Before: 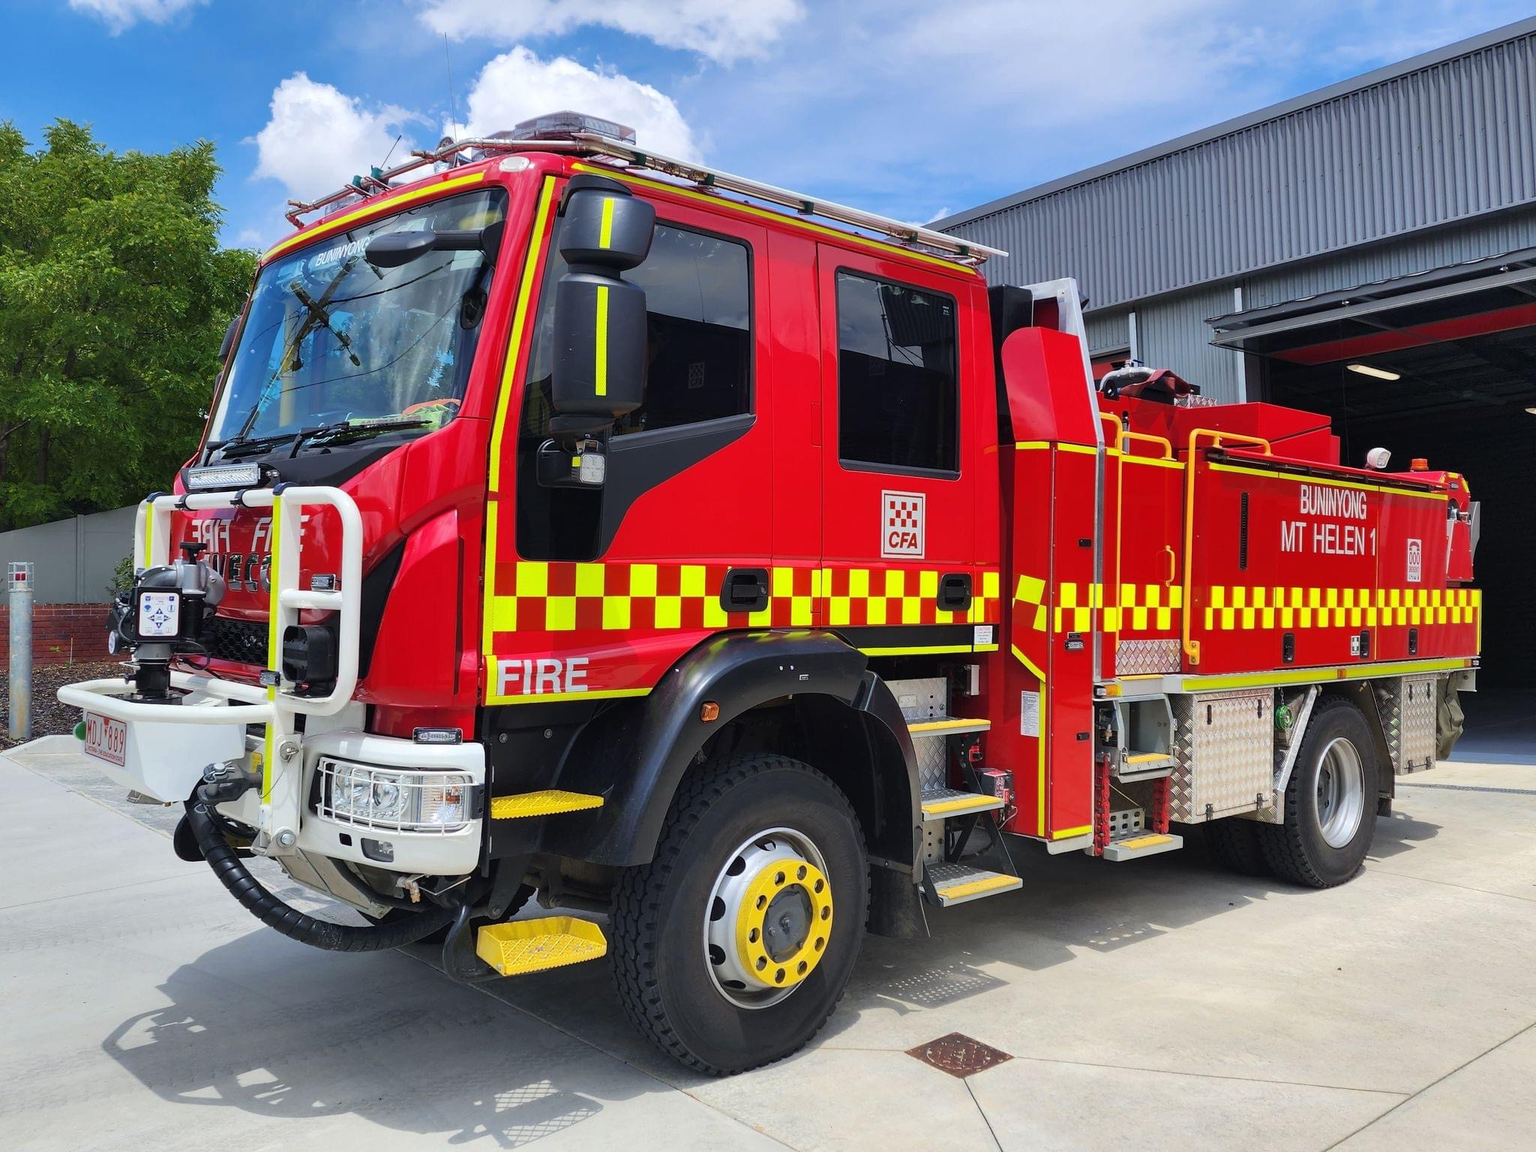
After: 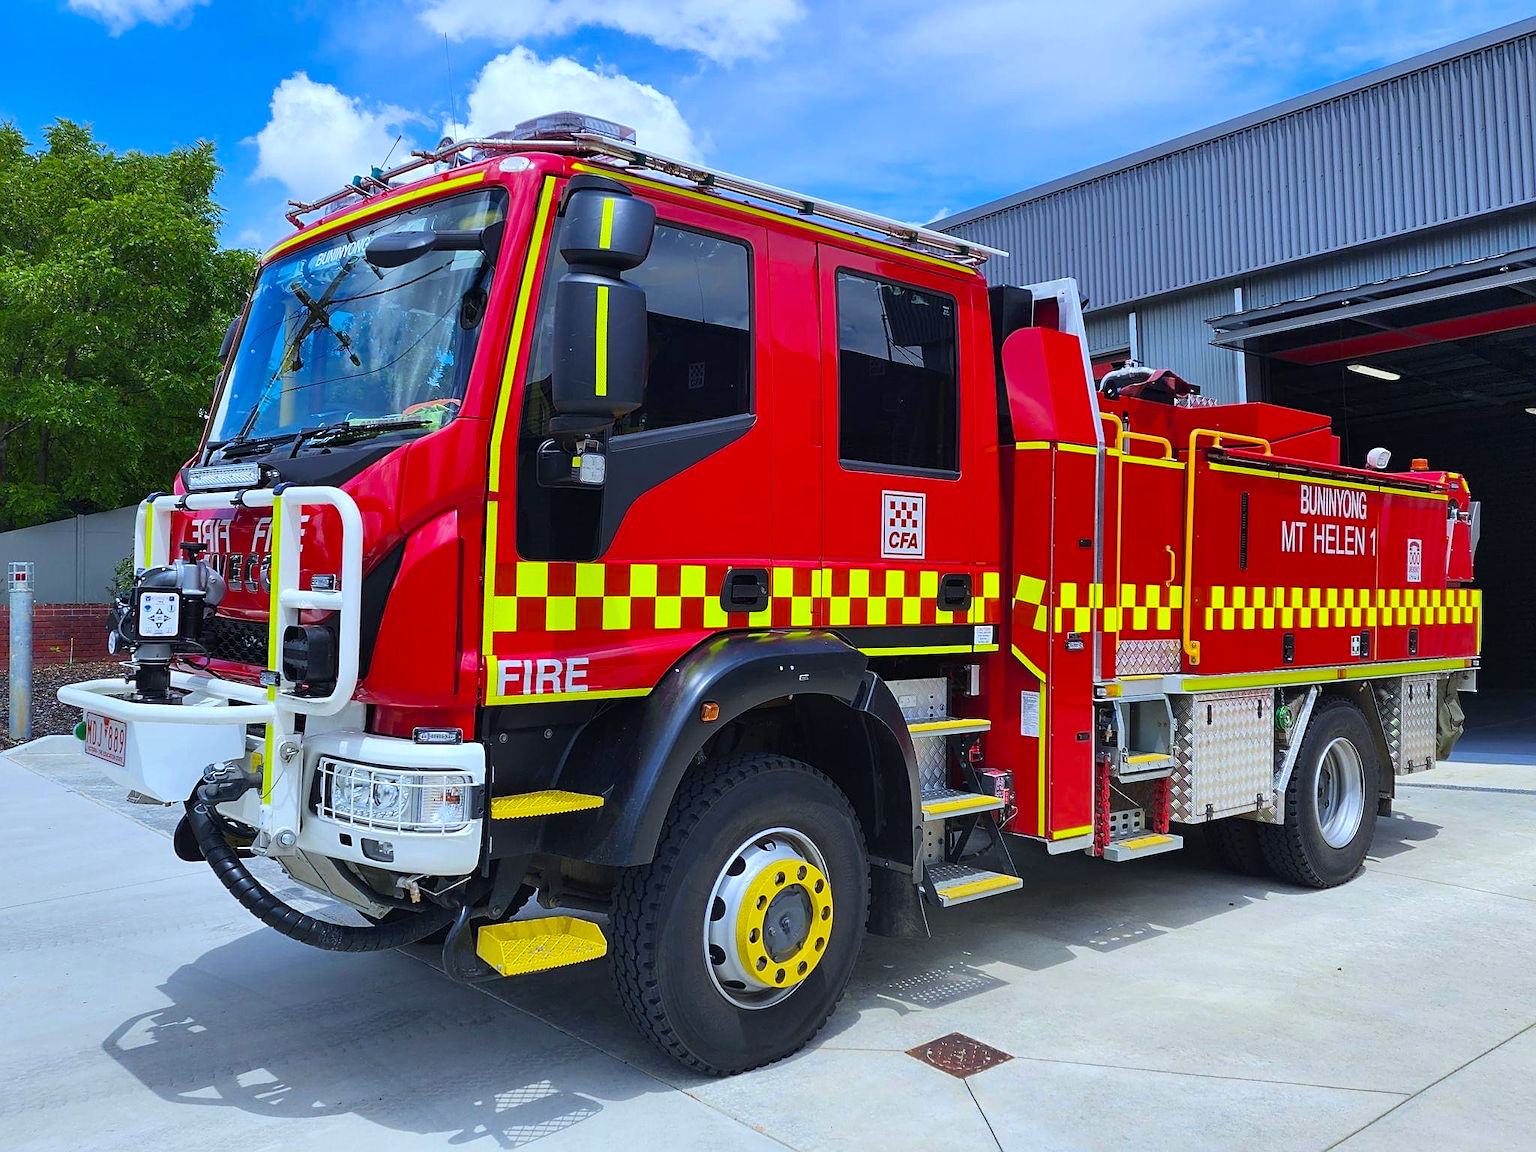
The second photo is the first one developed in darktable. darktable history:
white balance: red 0.924, blue 1.095
color balance rgb: perceptual saturation grading › global saturation 20%, global vibrance 20%
sharpen: on, module defaults
